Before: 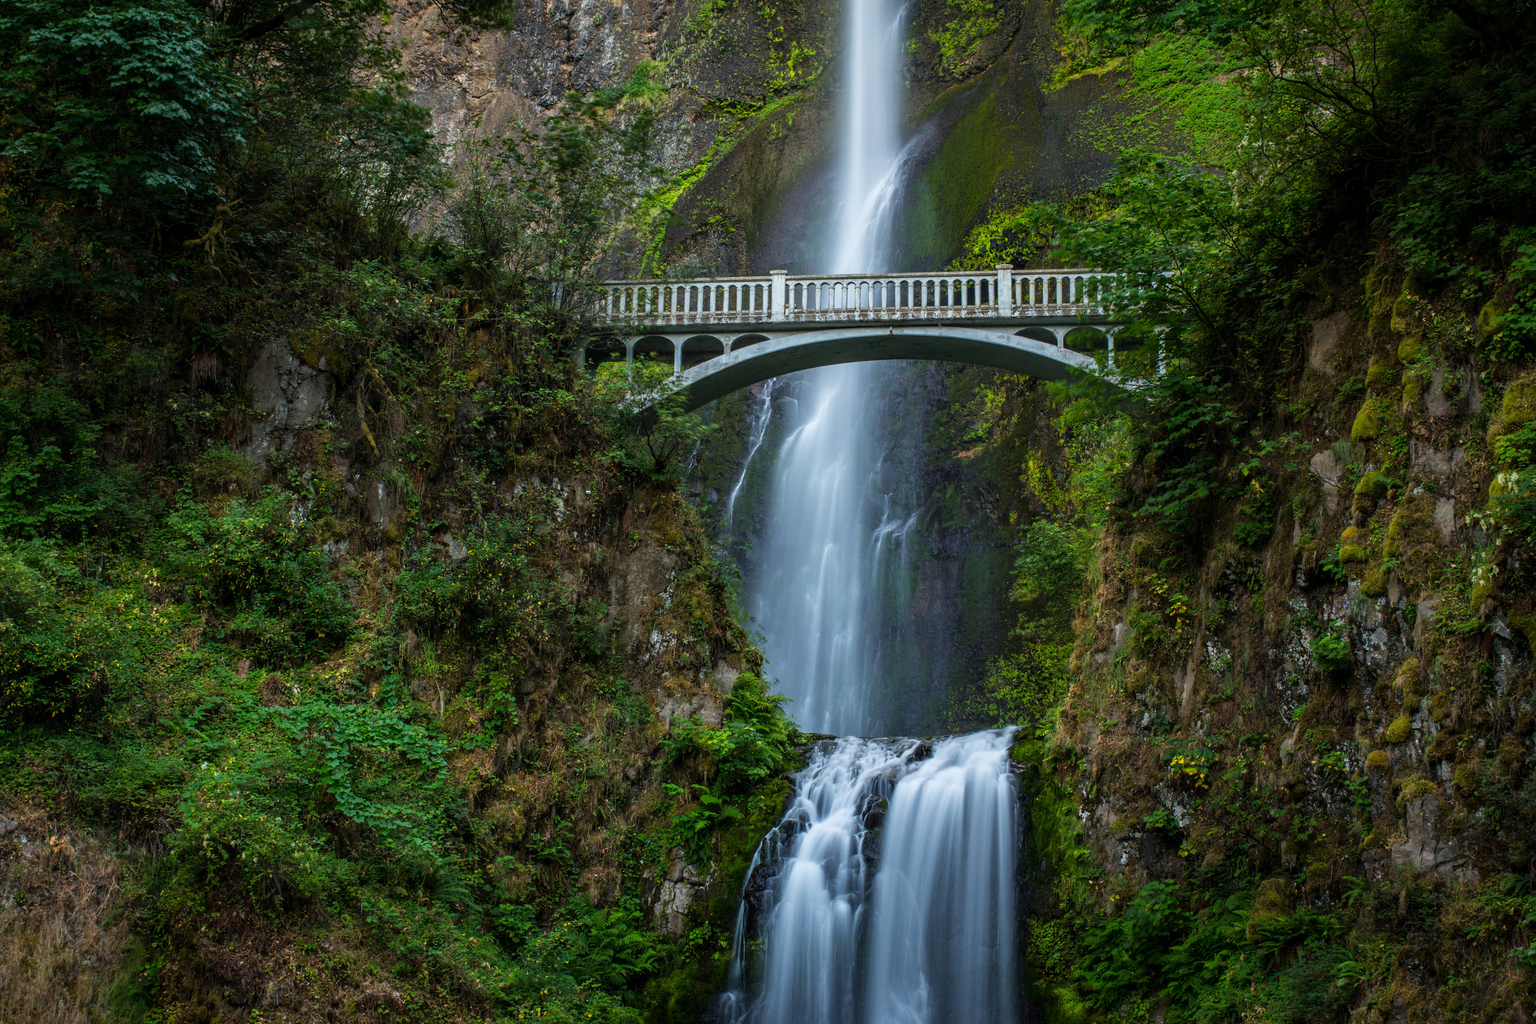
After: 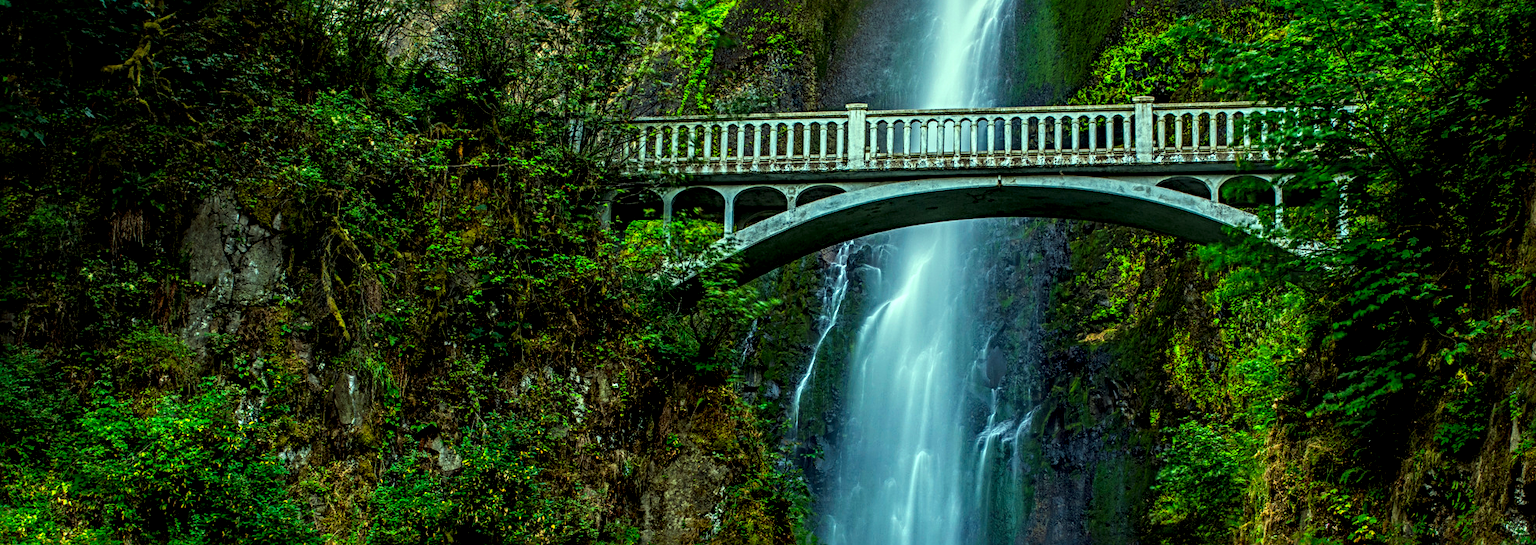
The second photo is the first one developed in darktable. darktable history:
sharpen: radius 4.871
exposure: exposure -0.489 EV, compensate exposure bias true, compensate highlight preservation false
color correction: highlights a* -10.86, highlights b* 9.95, saturation 1.72
crop: left 6.795%, top 18.417%, right 14.421%, bottom 39.61%
local contrast: highlights 18%, detail 185%
